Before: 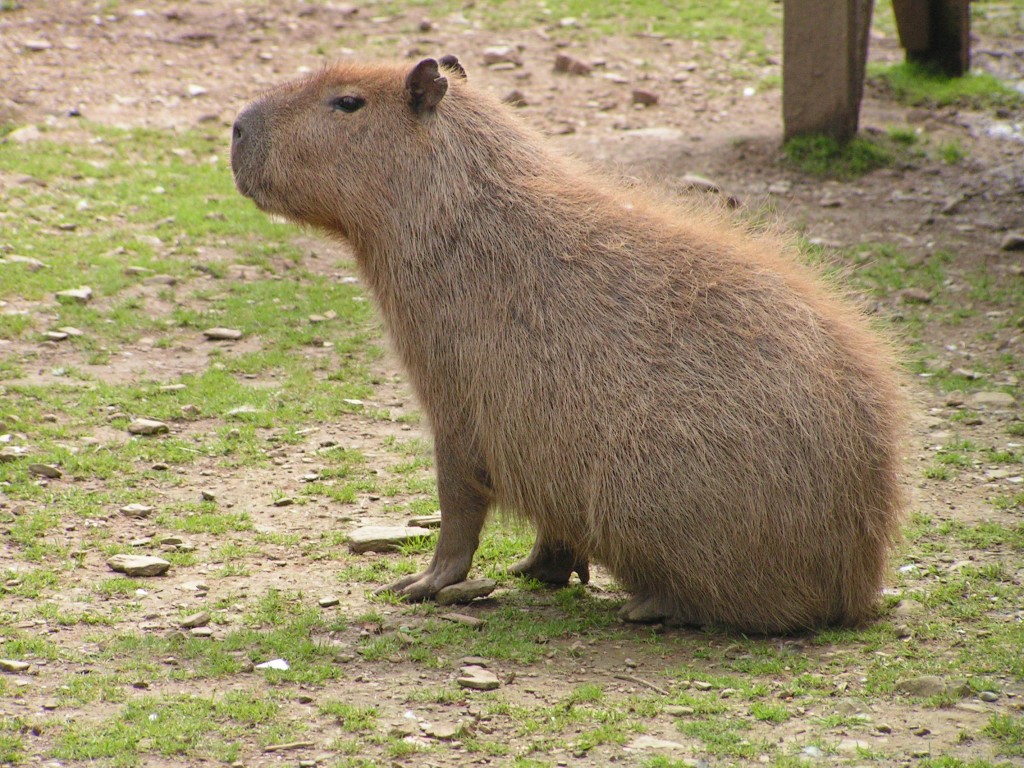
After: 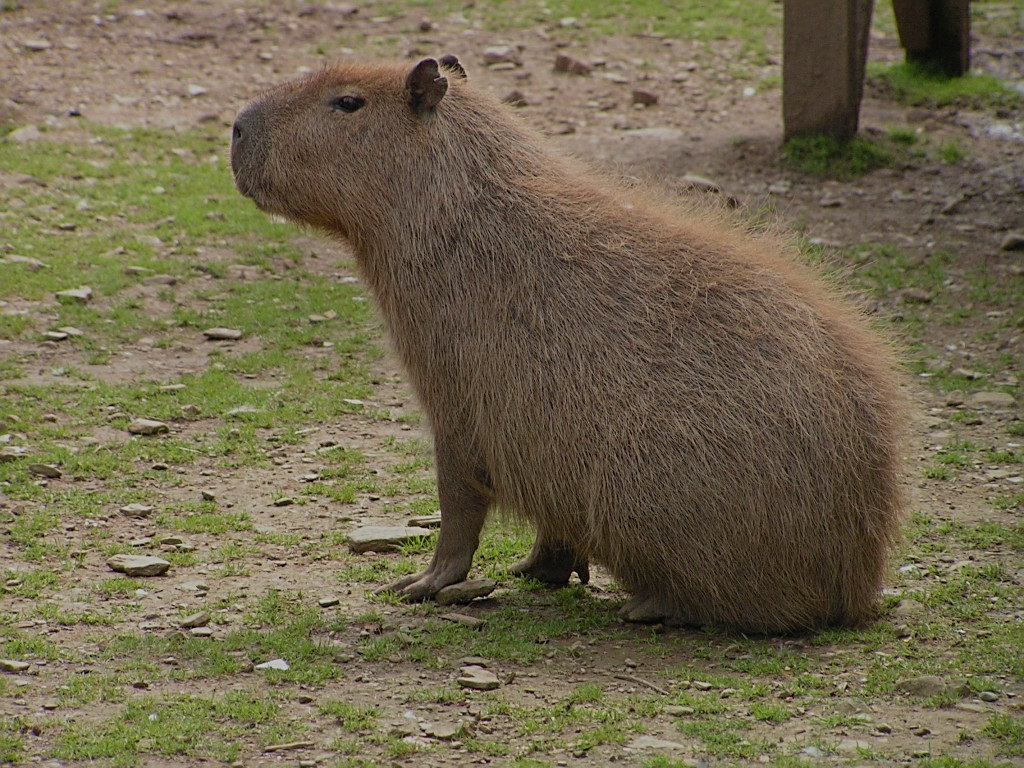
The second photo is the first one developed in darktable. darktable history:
exposure: exposure -1 EV, compensate highlight preservation false
sharpen: on, module defaults
